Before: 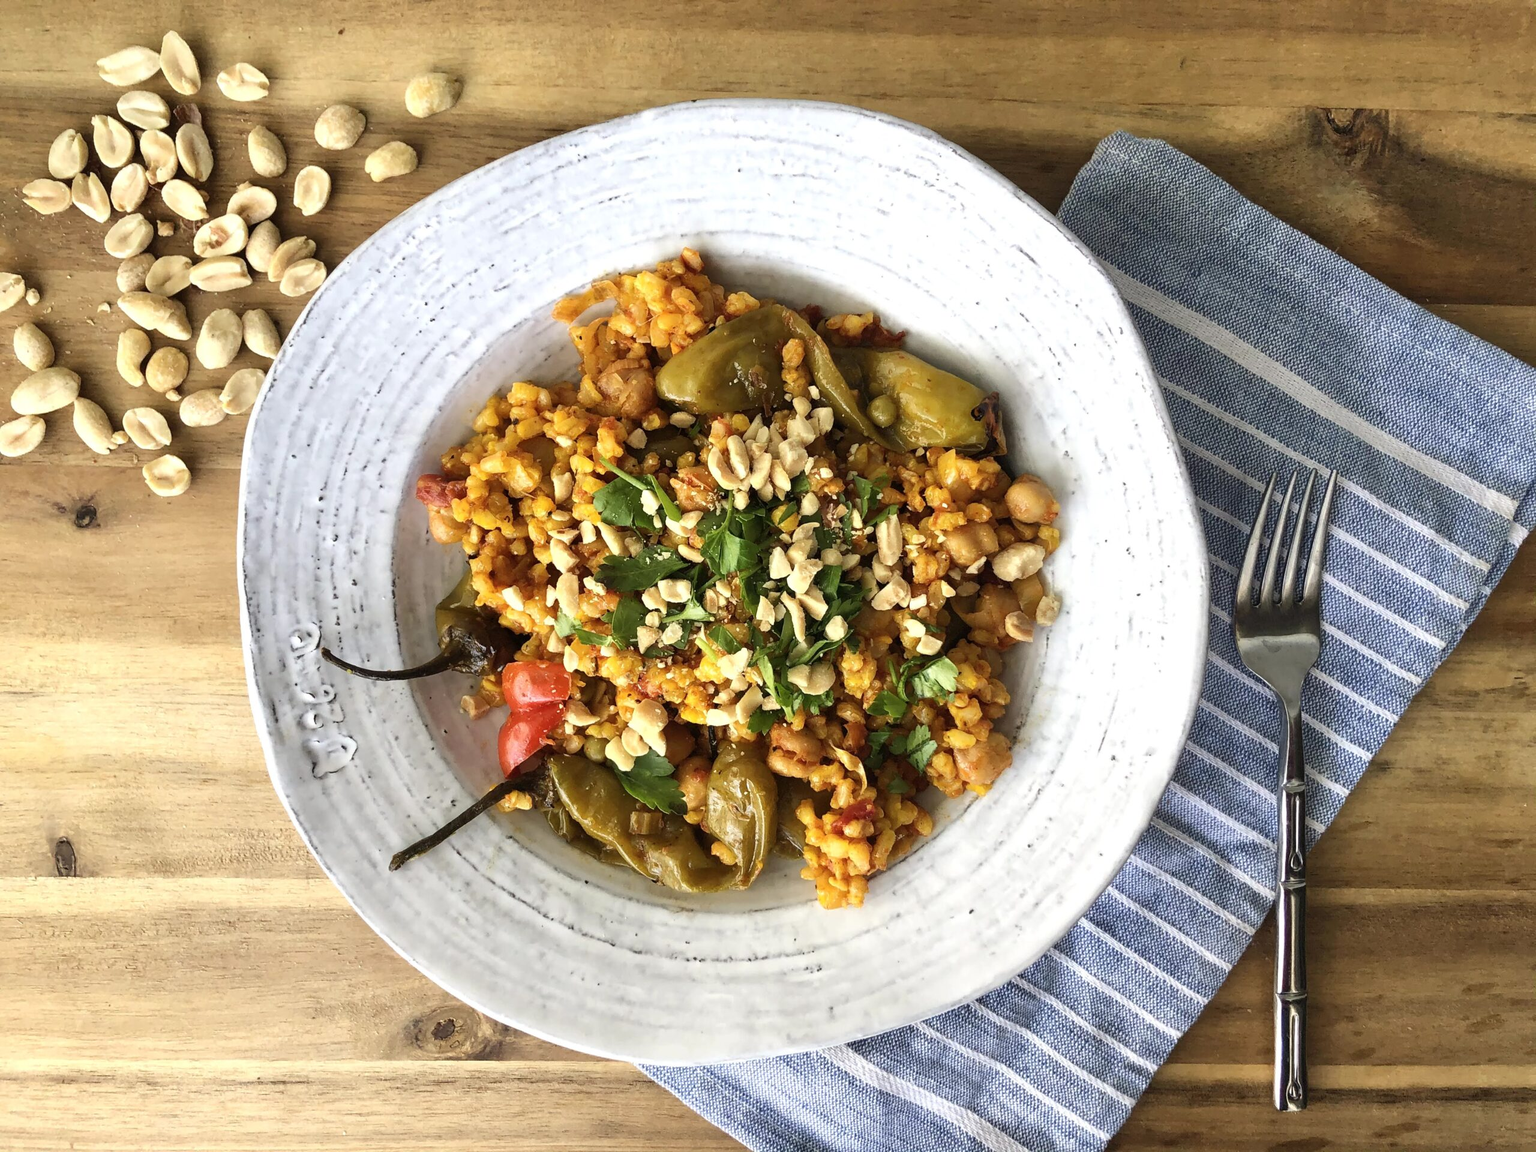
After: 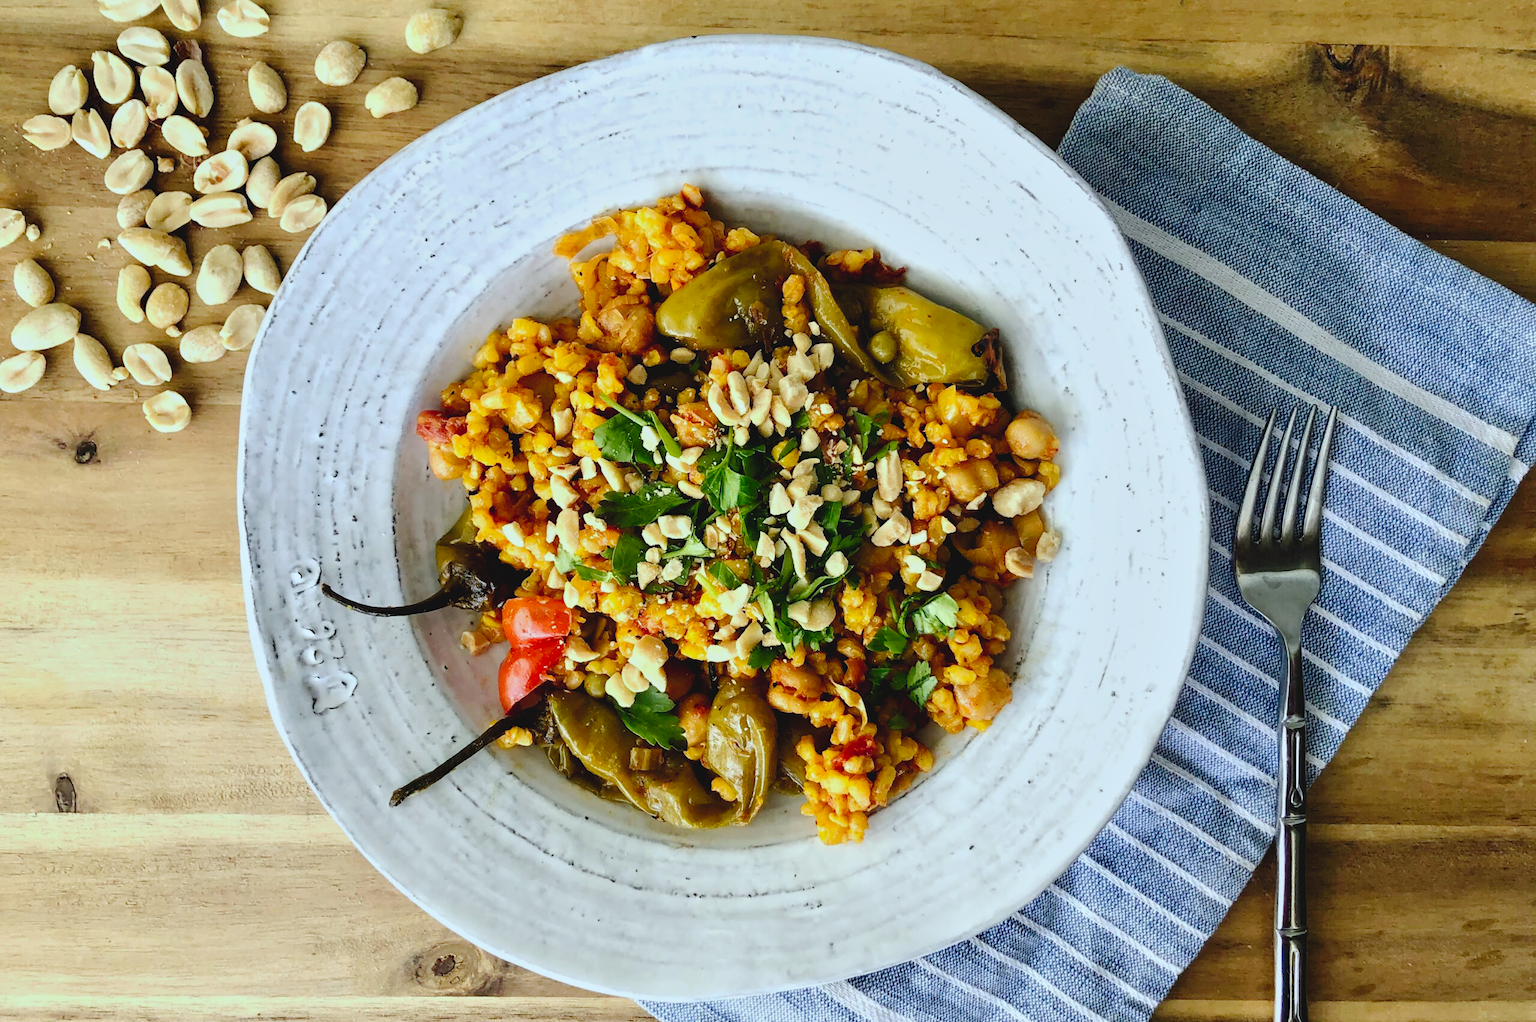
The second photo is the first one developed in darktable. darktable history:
crop and rotate: top 5.609%, bottom 5.609%
local contrast: mode bilateral grid, contrast 100, coarseness 100, detail 91%, midtone range 0.2
tone curve: curves: ch0 [(0, 0) (0.003, 0.048) (0.011, 0.048) (0.025, 0.048) (0.044, 0.049) (0.069, 0.048) (0.1, 0.052) (0.136, 0.071) (0.177, 0.109) (0.224, 0.157) (0.277, 0.233) (0.335, 0.32) (0.399, 0.404) (0.468, 0.496) (0.543, 0.582) (0.623, 0.653) (0.709, 0.738) (0.801, 0.811) (0.898, 0.895) (1, 1)], preserve colors none
white balance: red 0.925, blue 1.046
color balance: mode lift, gamma, gain (sRGB)
tone equalizer: -8 EV -0.002 EV, -7 EV 0.005 EV, -6 EV -0.009 EV, -5 EV 0.011 EV, -4 EV -0.012 EV, -3 EV 0.007 EV, -2 EV -0.062 EV, -1 EV -0.293 EV, +0 EV -0.582 EV, smoothing diameter 2%, edges refinement/feathering 20, mask exposure compensation -1.57 EV, filter diffusion 5
